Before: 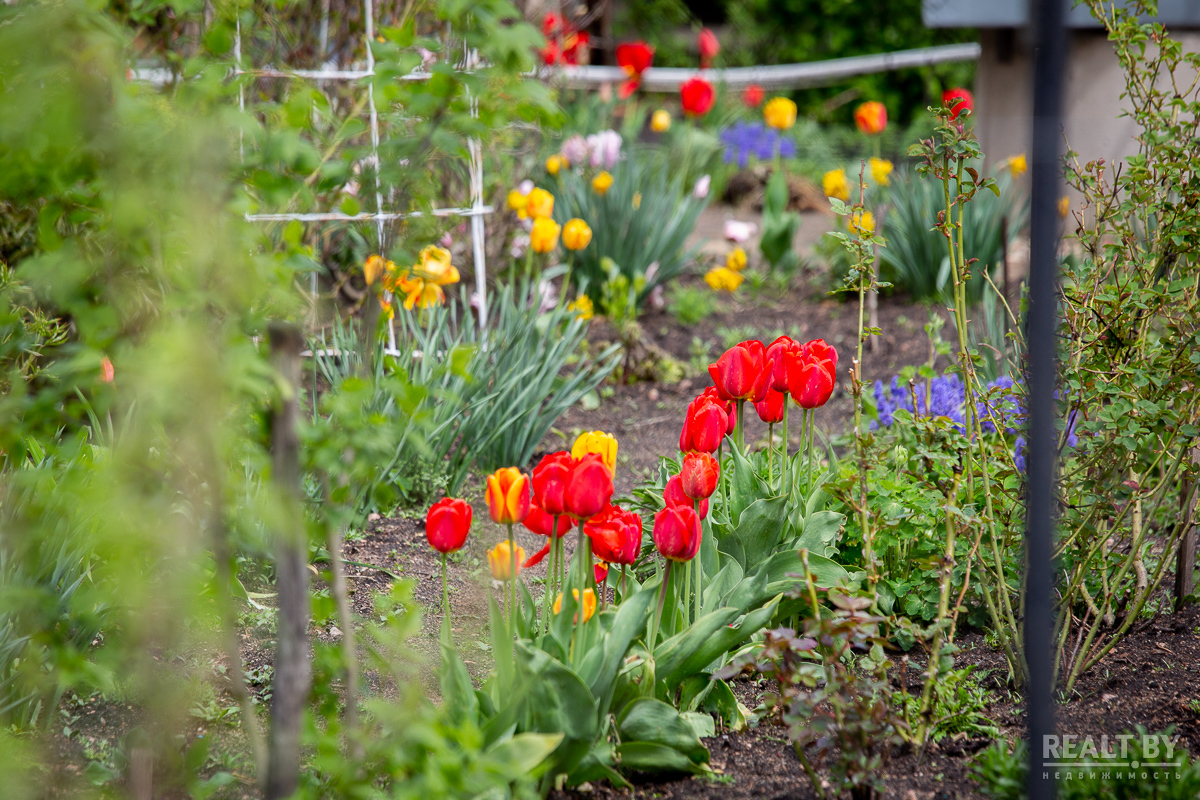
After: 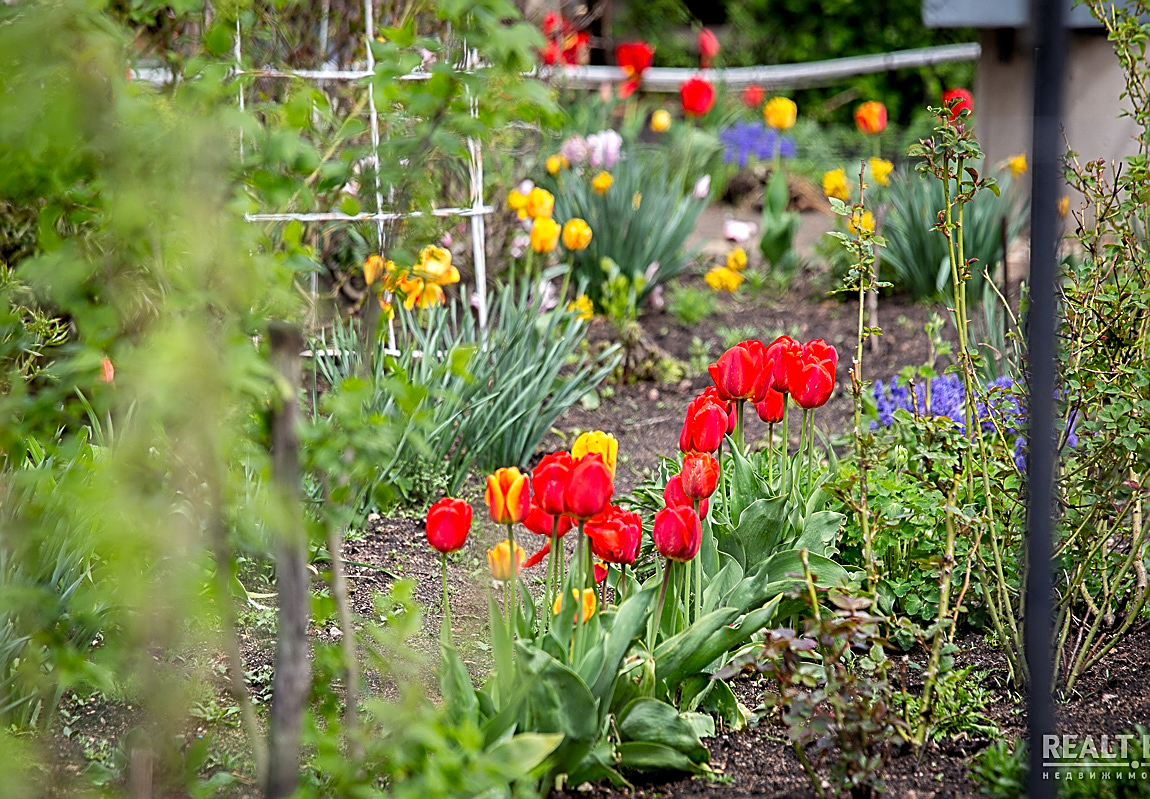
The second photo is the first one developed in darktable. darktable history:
crop: right 4.126%, bottom 0.031%
sharpen: amount 1
levels: levels [0.016, 0.484, 0.953]
